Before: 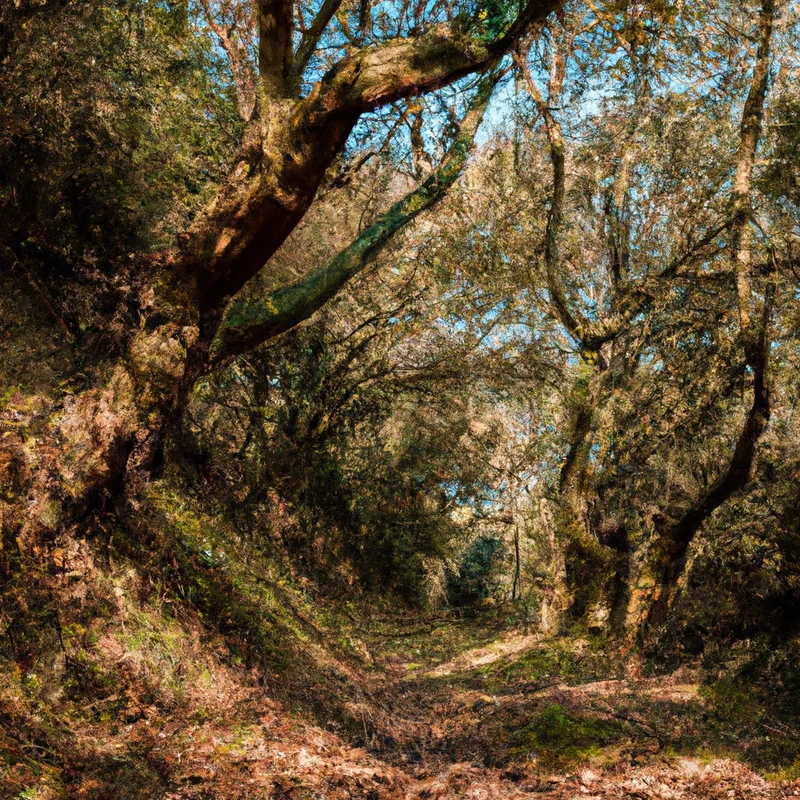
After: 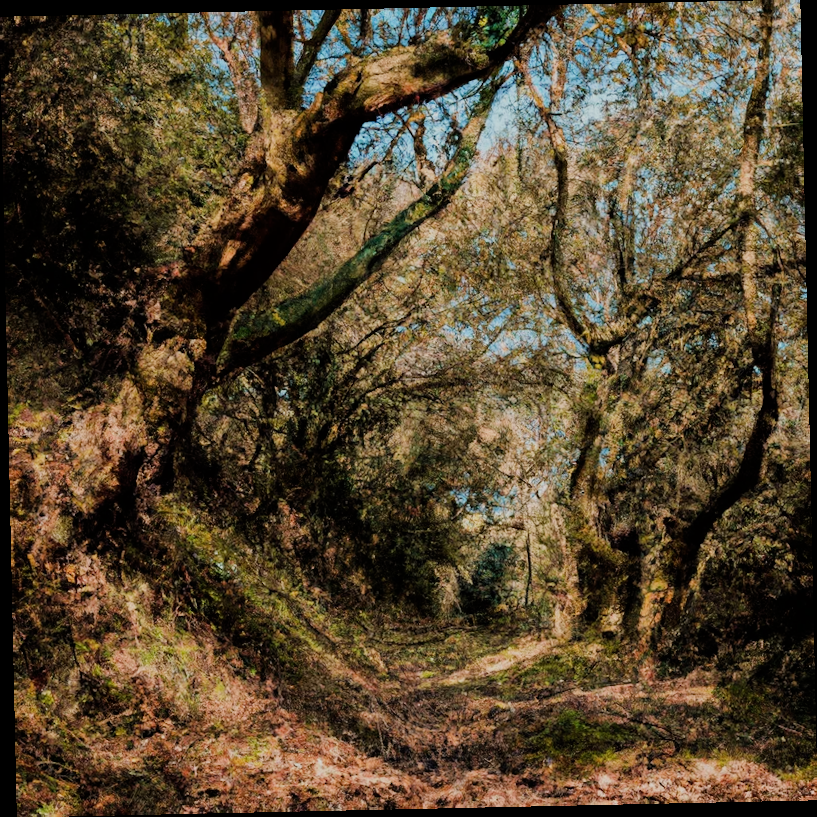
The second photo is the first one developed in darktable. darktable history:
rotate and perspective: rotation -1.24°, automatic cropping off
filmic rgb: black relative exposure -7.65 EV, white relative exposure 4.56 EV, hardness 3.61
